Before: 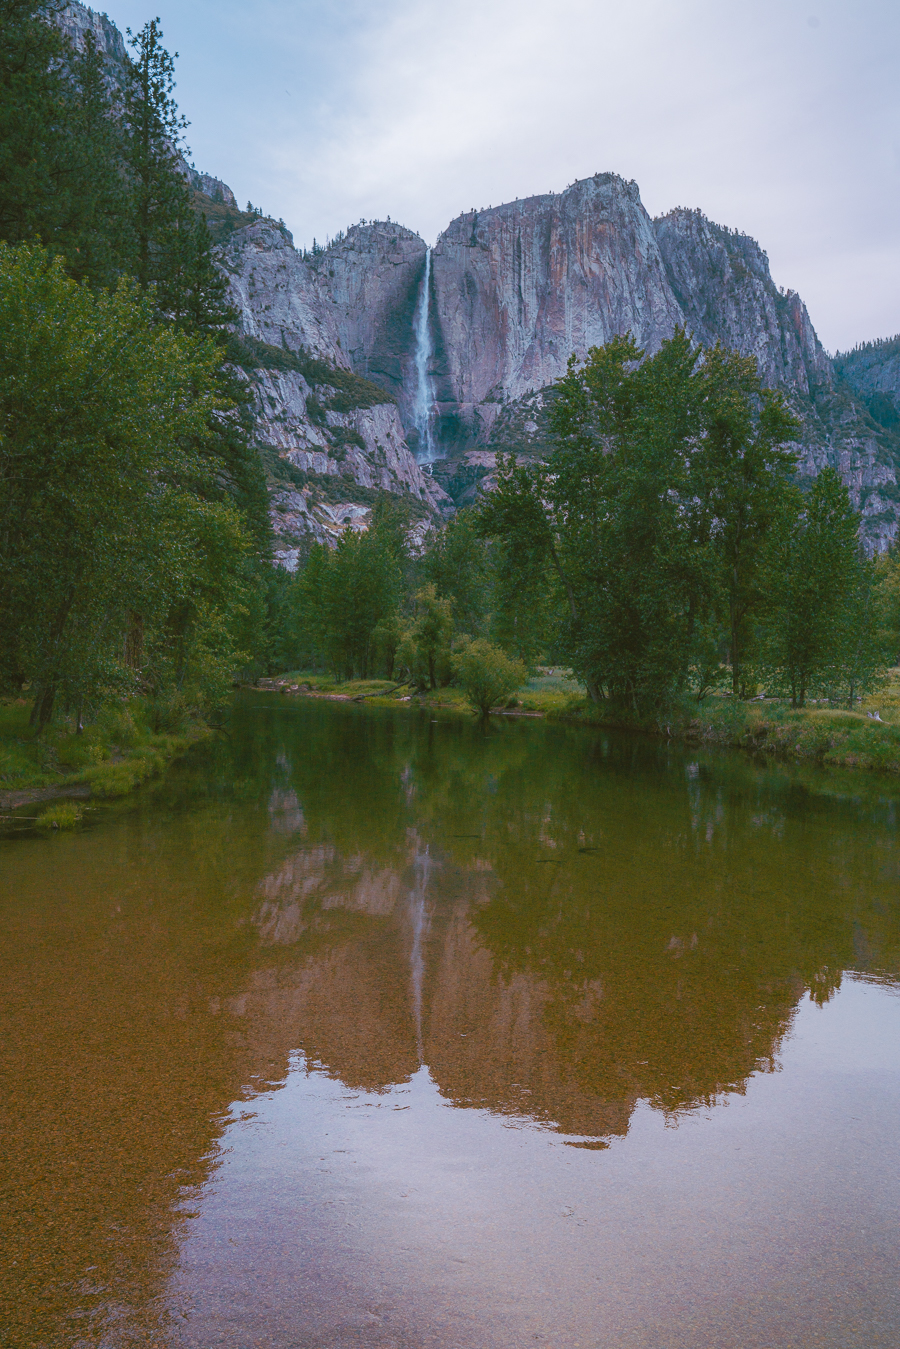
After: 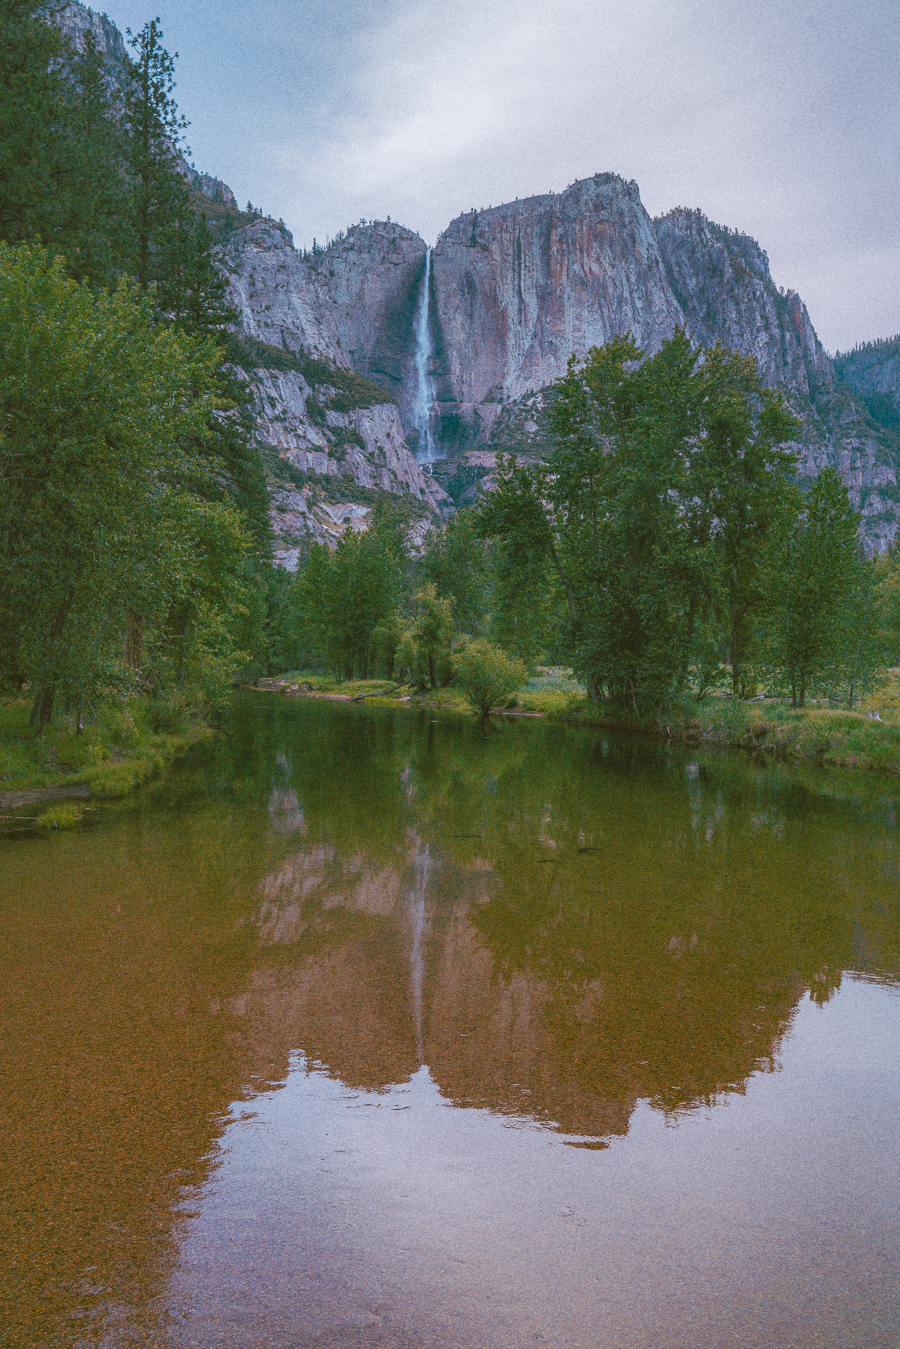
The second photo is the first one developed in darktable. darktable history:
grain: coarseness 22.88 ISO
shadows and highlights: on, module defaults
local contrast: highlights 100%, shadows 100%, detail 120%, midtone range 0.2
exposure: compensate highlight preservation false
